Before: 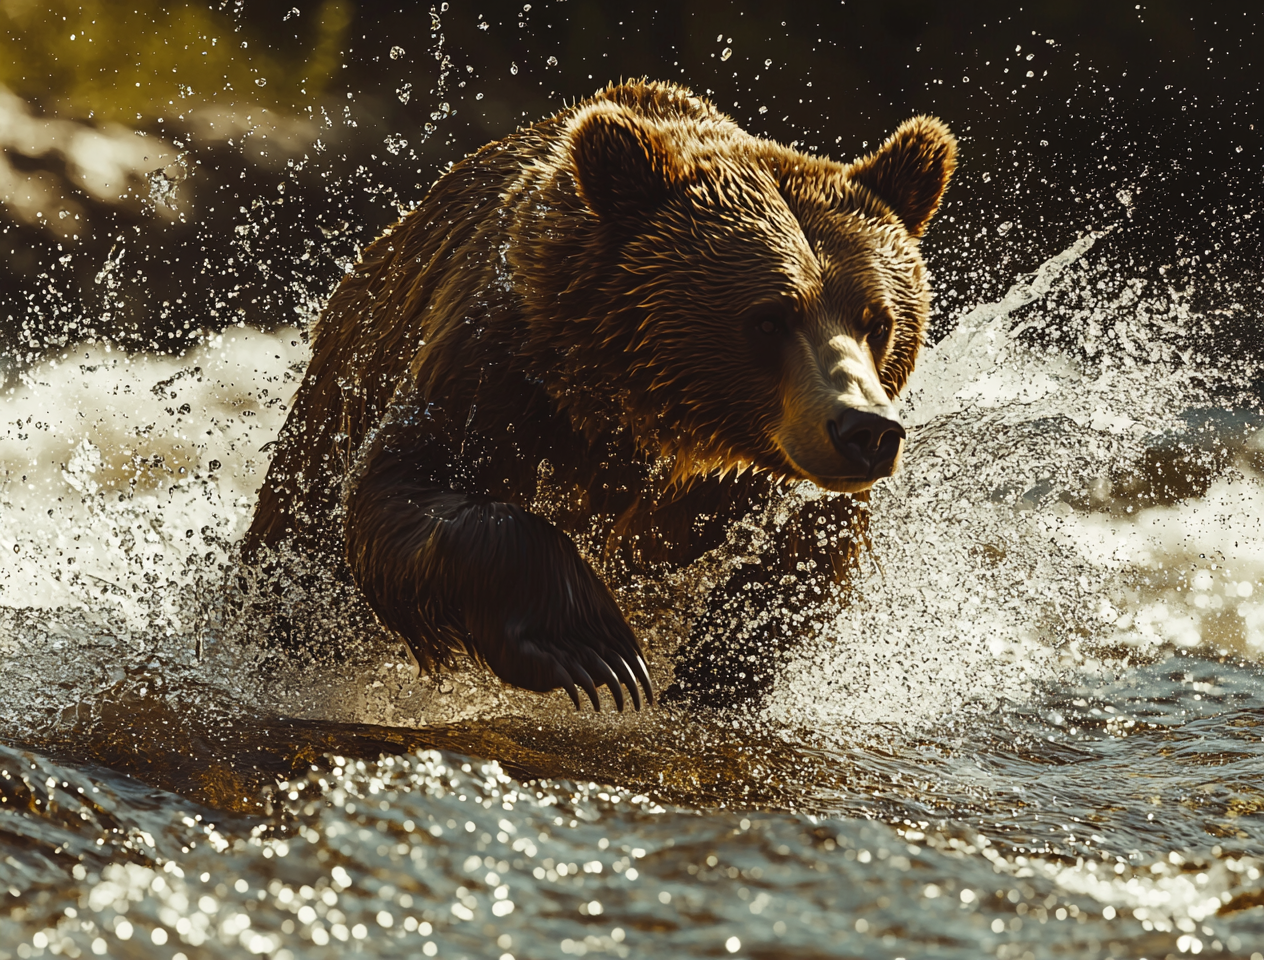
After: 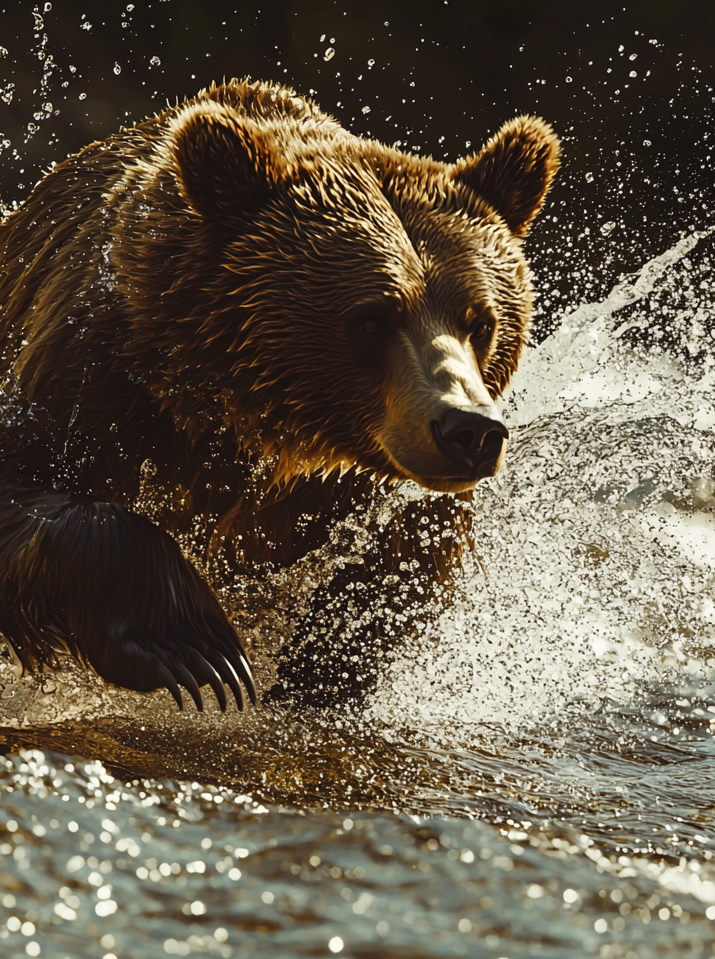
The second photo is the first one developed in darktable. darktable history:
crop: left 31.427%, top 0.017%, right 12.001%
